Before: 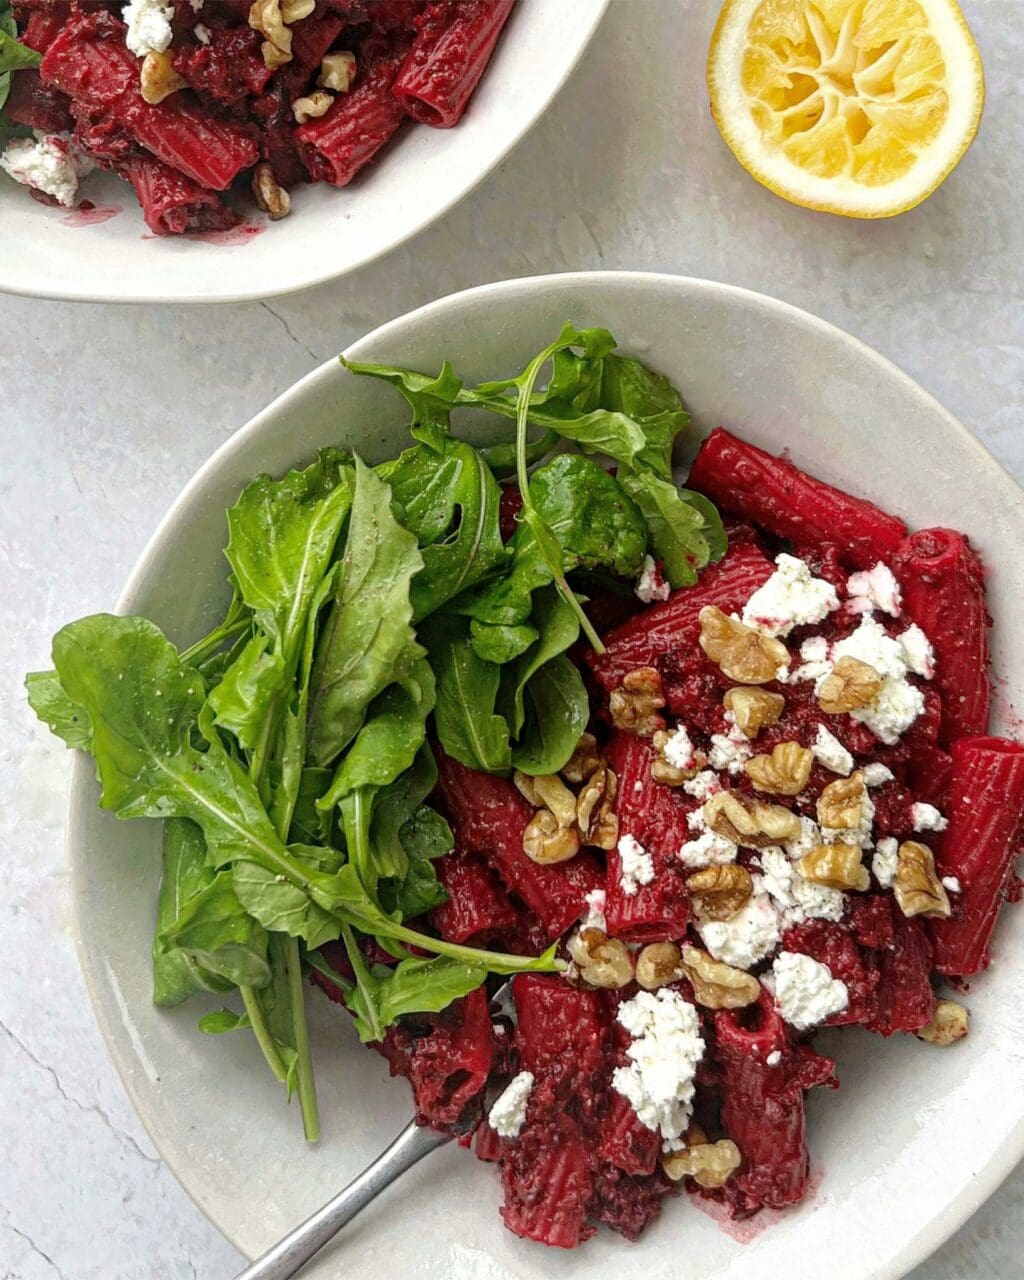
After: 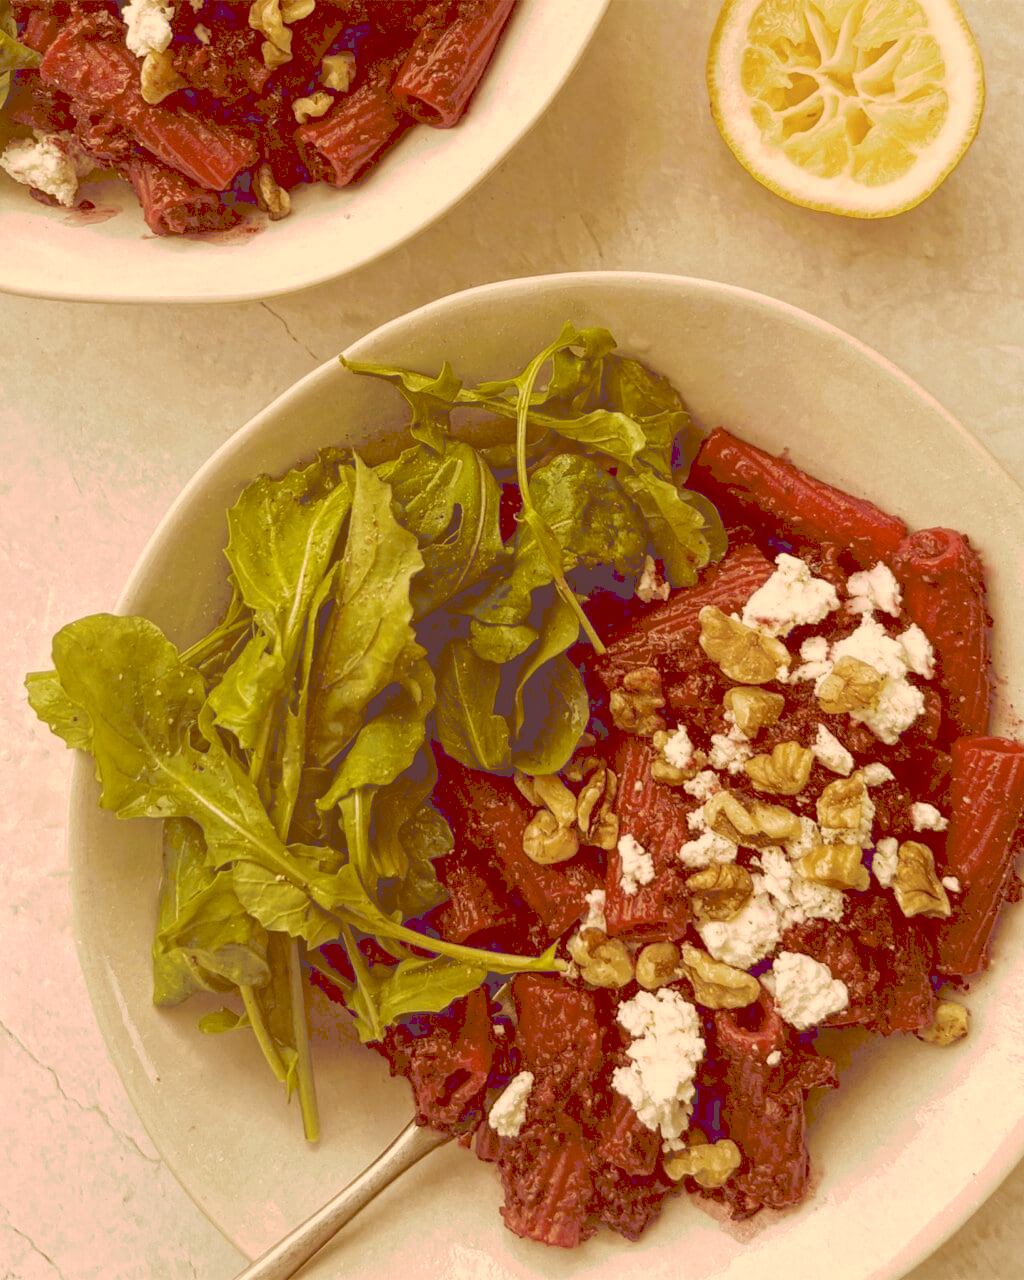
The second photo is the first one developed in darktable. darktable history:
tone curve: curves: ch0 [(0, 0) (0.003, 0.264) (0.011, 0.264) (0.025, 0.265) (0.044, 0.269) (0.069, 0.273) (0.1, 0.28) (0.136, 0.292) (0.177, 0.309) (0.224, 0.336) (0.277, 0.371) (0.335, 0.412) (0.399, 0.469) (0.468, 0.533) (0.543, 0.595) (0.623, 0.66) (0.709, 0.73) (0.801, 0.8) (0.898, 0.854) (1, 1)], preserve colors none
color look up table: target L [96.59, 90.09, 85.53, 83.56, 81.1, 70.07, 65.02, 57.7, 53.58, 52.82, 53.69, 38.38, 38.02, 36.57, 17.09, 202.77, 85.8, 82.09, 74.48, 67.11, 62.05, 53.07, 51.27, 49.14, 39.76, 31.42, 28.09, 20.4, 12.41, 8.937, 95.74, 83.97, 80.44, 72.25, 56.53, 66.72, 52.79, 74.79, 59.56, 46.82, 32.05, 41.26, 19.6, 14.39, 83.19, 84.23, 68.5, 62.46, 37.79], target a [11.7, 11.19, -11.76, -31.52, -3.618, -17.85, 7.234, -16.95, -8.253, 13.21, 11.2, 6.56, 8.637, 4.584, 29.79, 0, 13.37, 20.95, 27.14, 27.27, 43.46, 30.19, 51.85, 59.18, 28.91, 46.34, 28.87, 51.54, 50.11, 43.68, 15.57, 25.44, 22.18, 19.25, 58.38, 36.59, 62.42, 25.36, 28.84, 32.76, 22.43, 45.82, 48.45, 53.92, 0.075, 11.8, 7.451, 9.483, 19.44], target b [46.31, 76.16, 36.42, 59.13, 59.77, 91.34, 101.5, 62.24, 91.63, 90.22, 44.24, 65.7, 64.71, 62.68, 29.25, -0.002, 57.11, 46.03, 30.03, 88.92, 49.83, 43.3, 87.76, 57.36, 67.93, 53.51, 48.16, 34.95, 21.12, 15.19, 26.11, 12.51, 6.935, 13.89, 19.75, -2.416, 5.511, -2.125, -3.846, 7.953, 54.56, -12.27, 33.08, 24.13, 16.58, 14.48, 34.52, 15.1, 23.82], num patches 49
